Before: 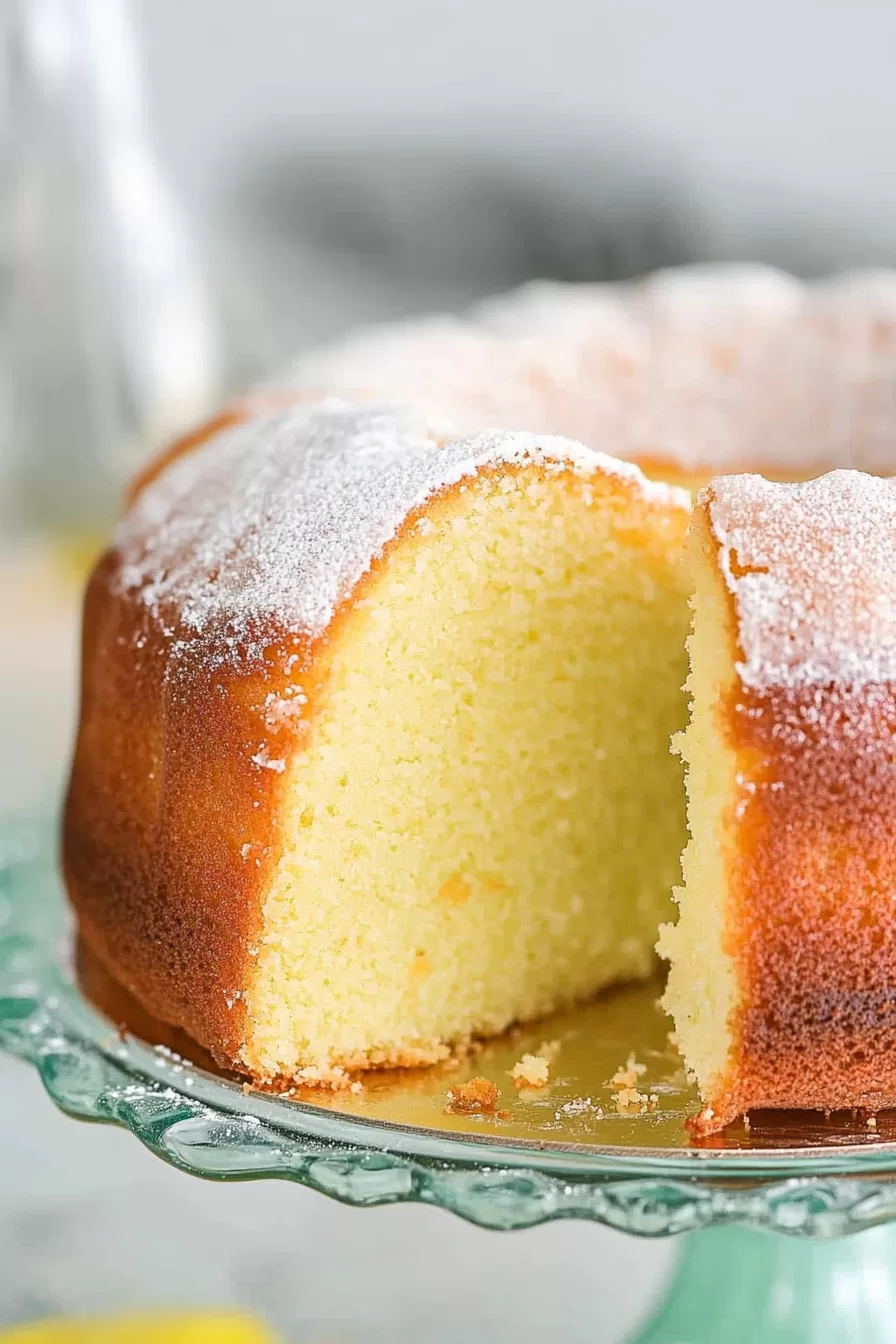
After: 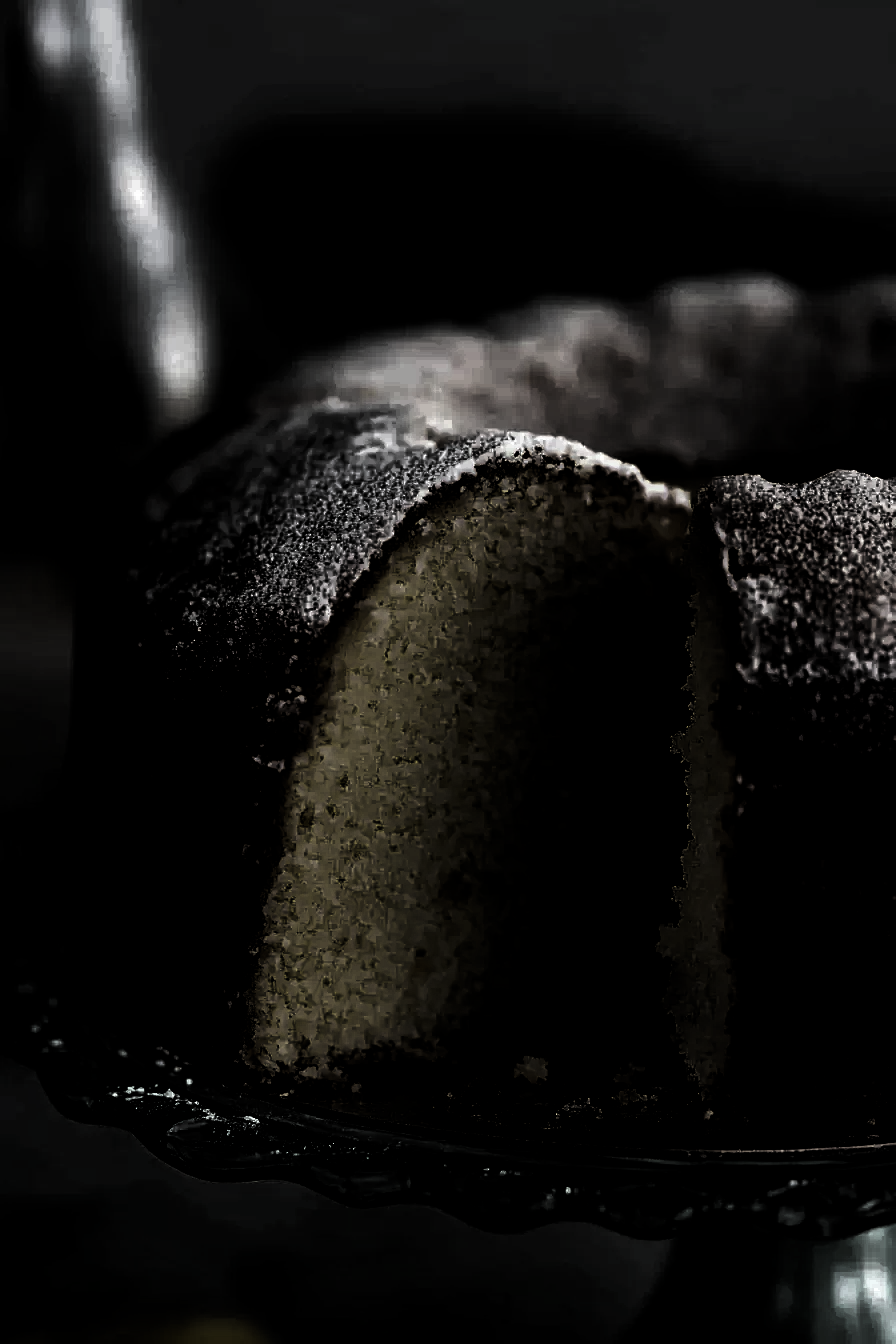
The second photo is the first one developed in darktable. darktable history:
levels: levels [0.721, 0.937, 0.997]
velvia: on, module defaults
